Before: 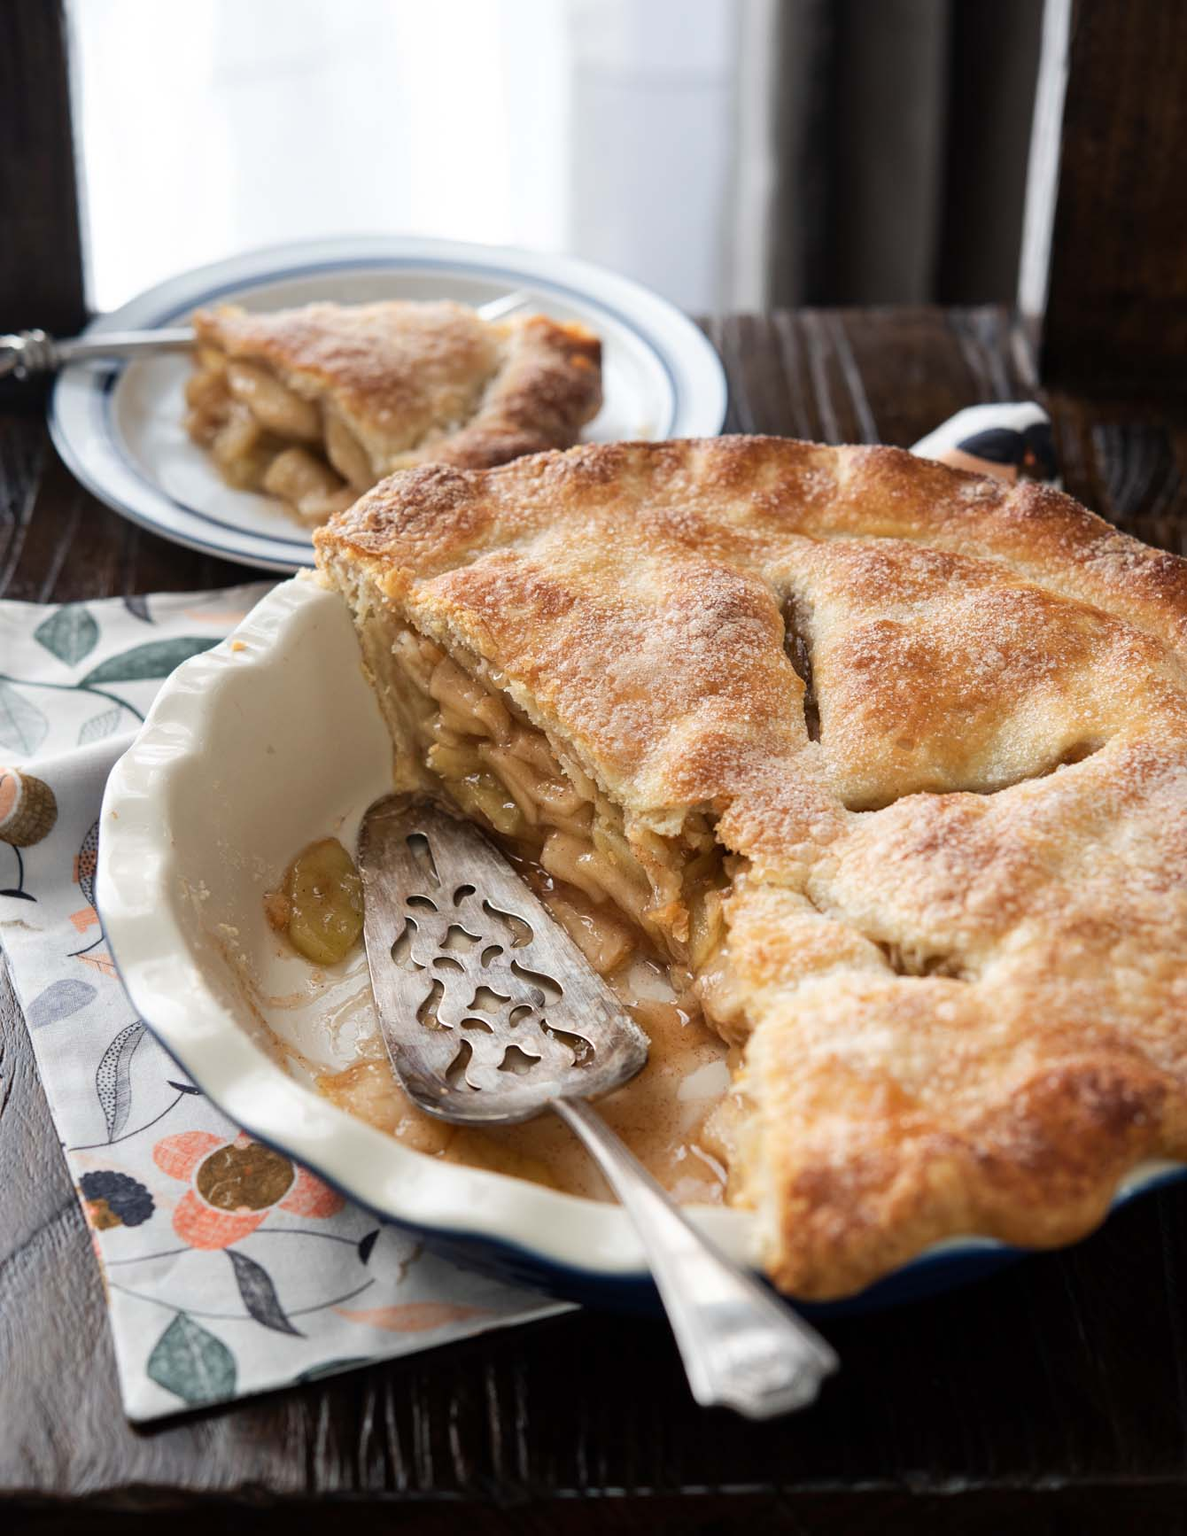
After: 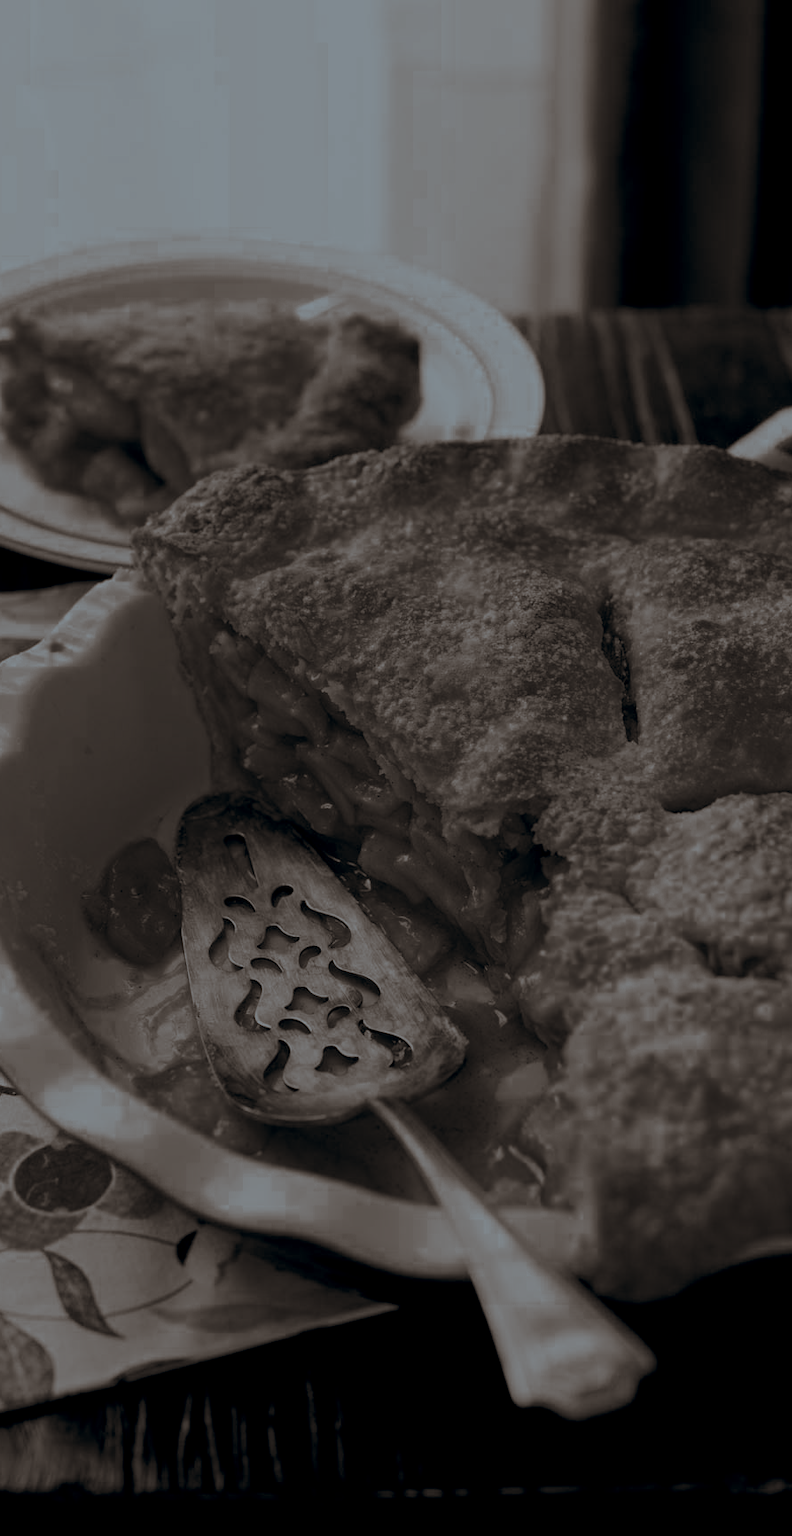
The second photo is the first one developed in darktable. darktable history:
colorize: hue 194.4°, saturation 29%, source mix 61.75%, lightness 3.98%, version 1
crop and rotate: left 15.446%, right 17.836%
split-toning: shadows › hue 32.4°, shadows › saturation 0.51, highlights › hue 180°, highlights › saturation 0, balance -60.17, compress 55.19%
color zones: curves: ch0 [(0.287, 0.048) (0.493, 0.484) (0.737, 0.816)]; ch1 [(0, 0) (0.143, 0) (0.286, 0) (0.429, 0) (0.571, 0) (0.714, 0) (0.857, 0)]
